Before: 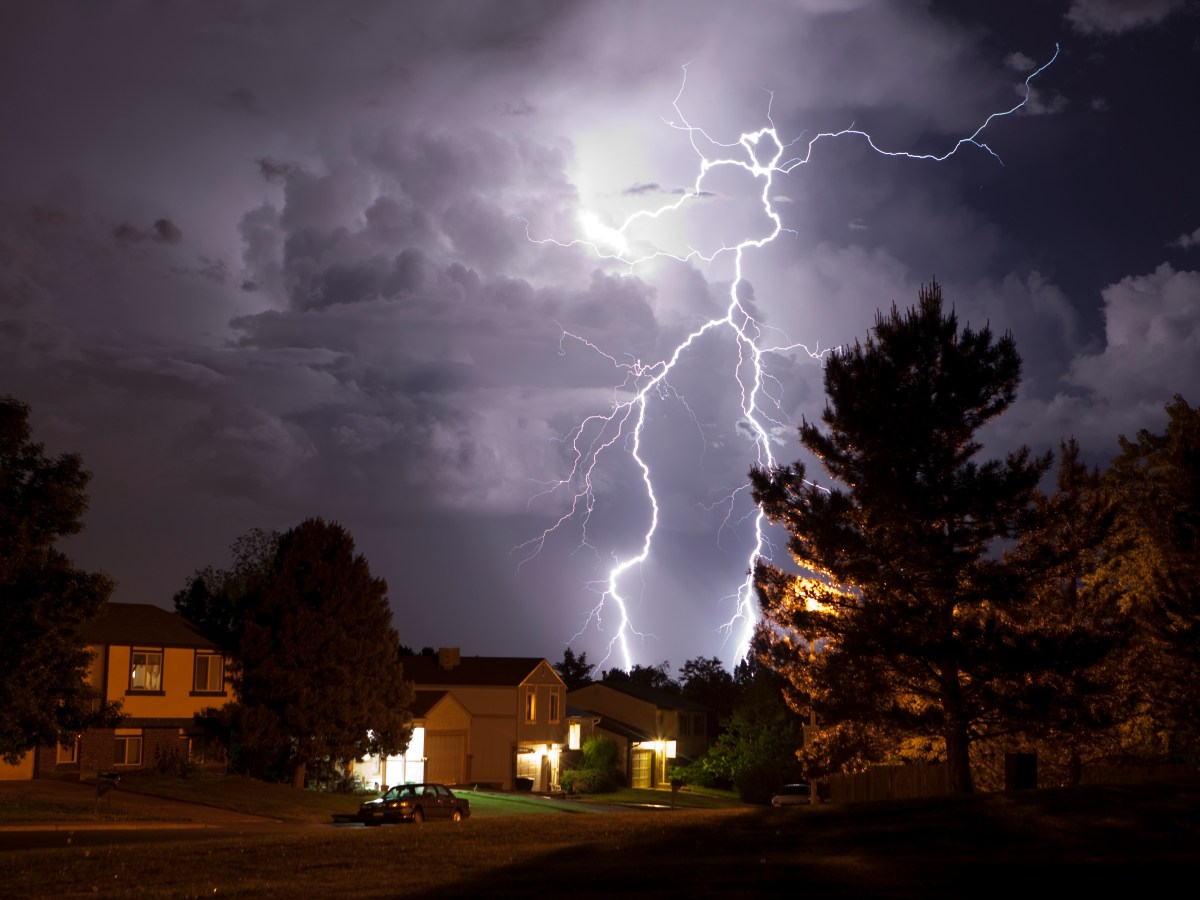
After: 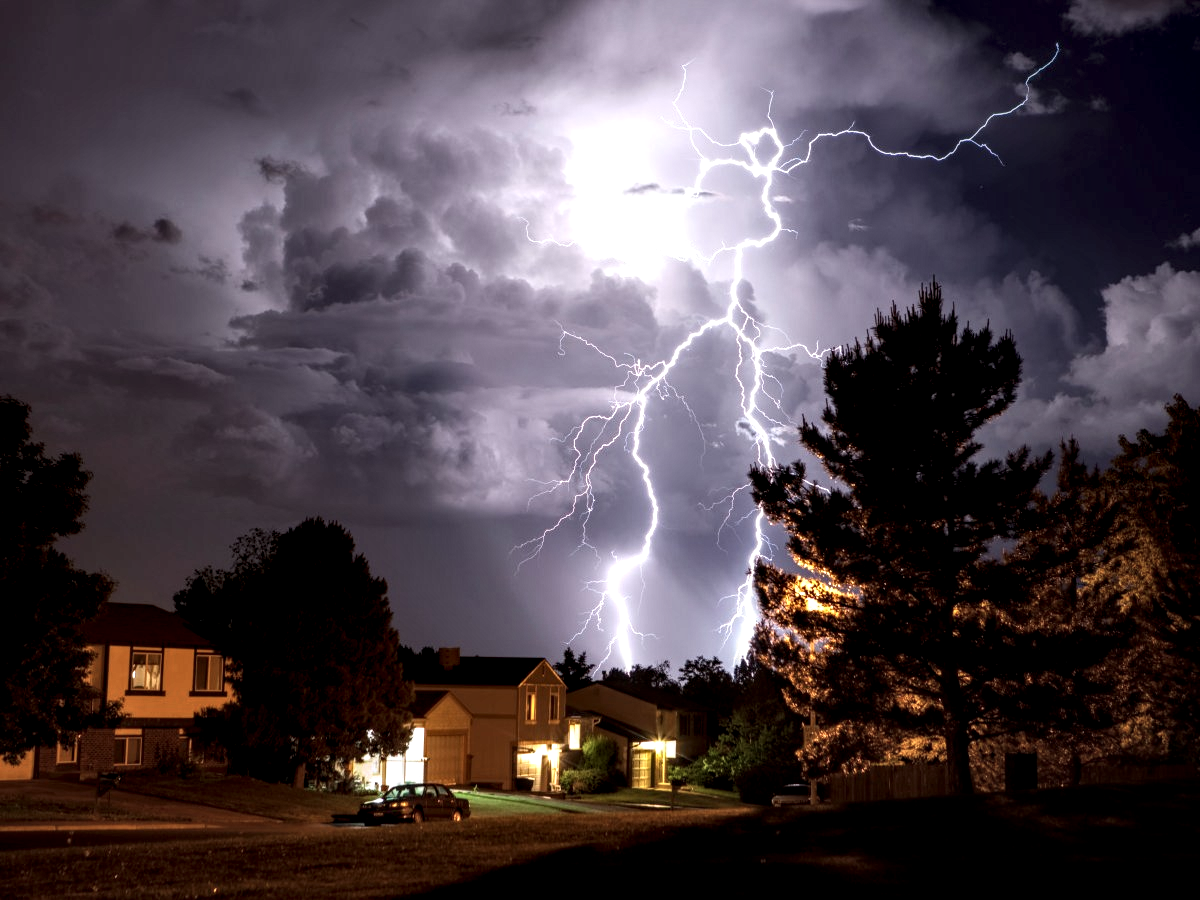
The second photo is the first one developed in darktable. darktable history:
contrast brightness saturation: contrast 0.15, brightness 0.05
local contrast: highlights 19%, detail 186%
